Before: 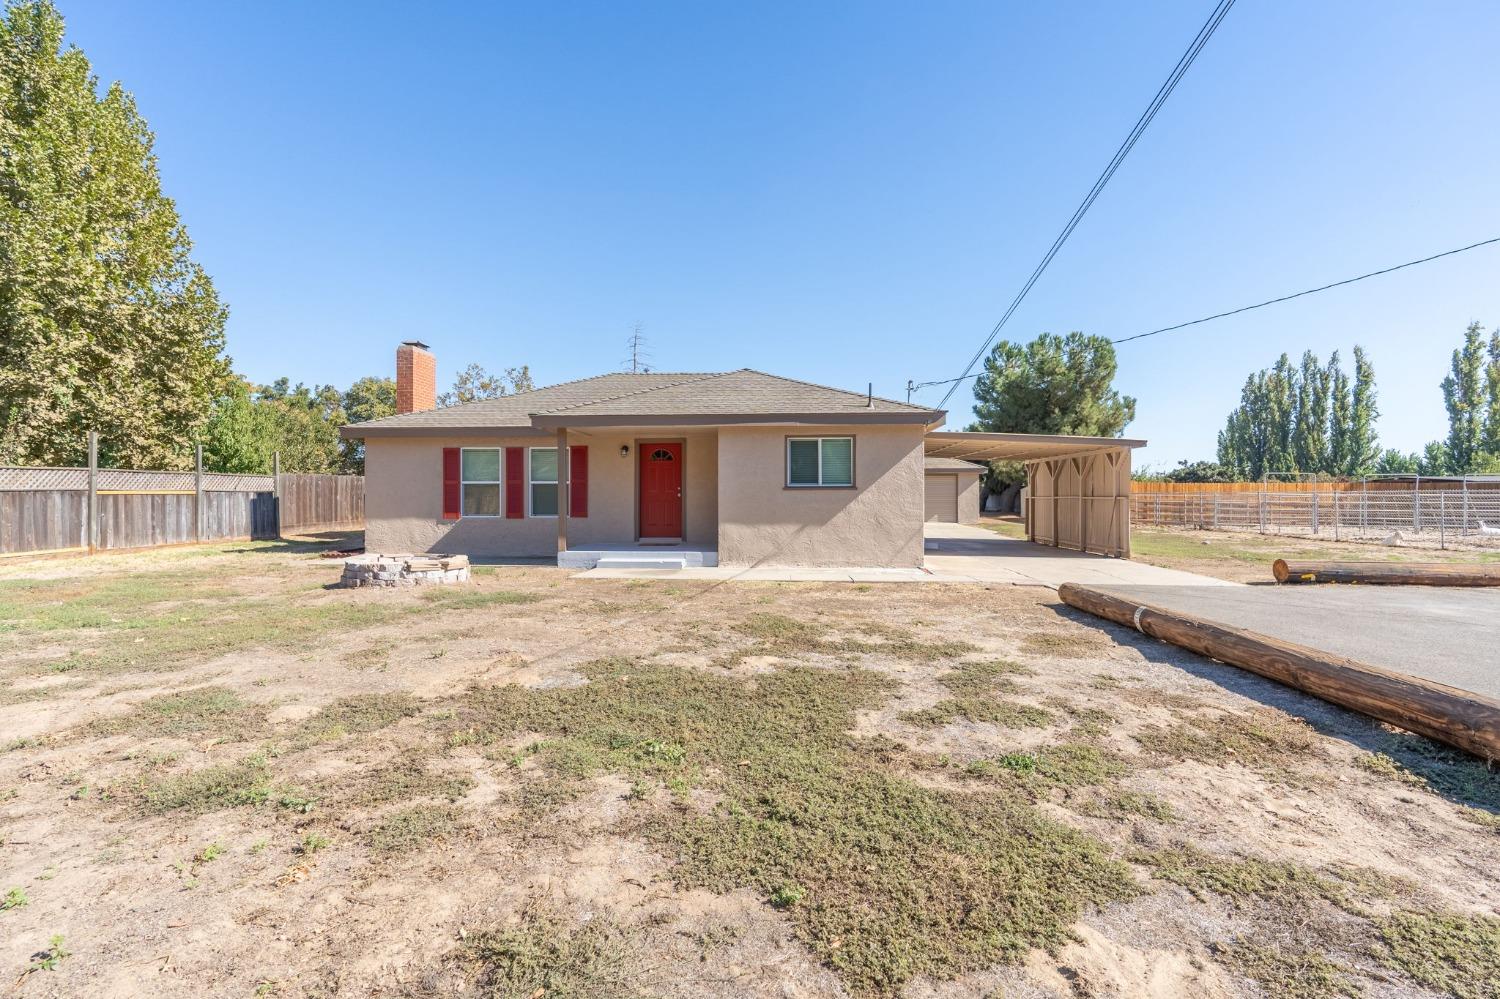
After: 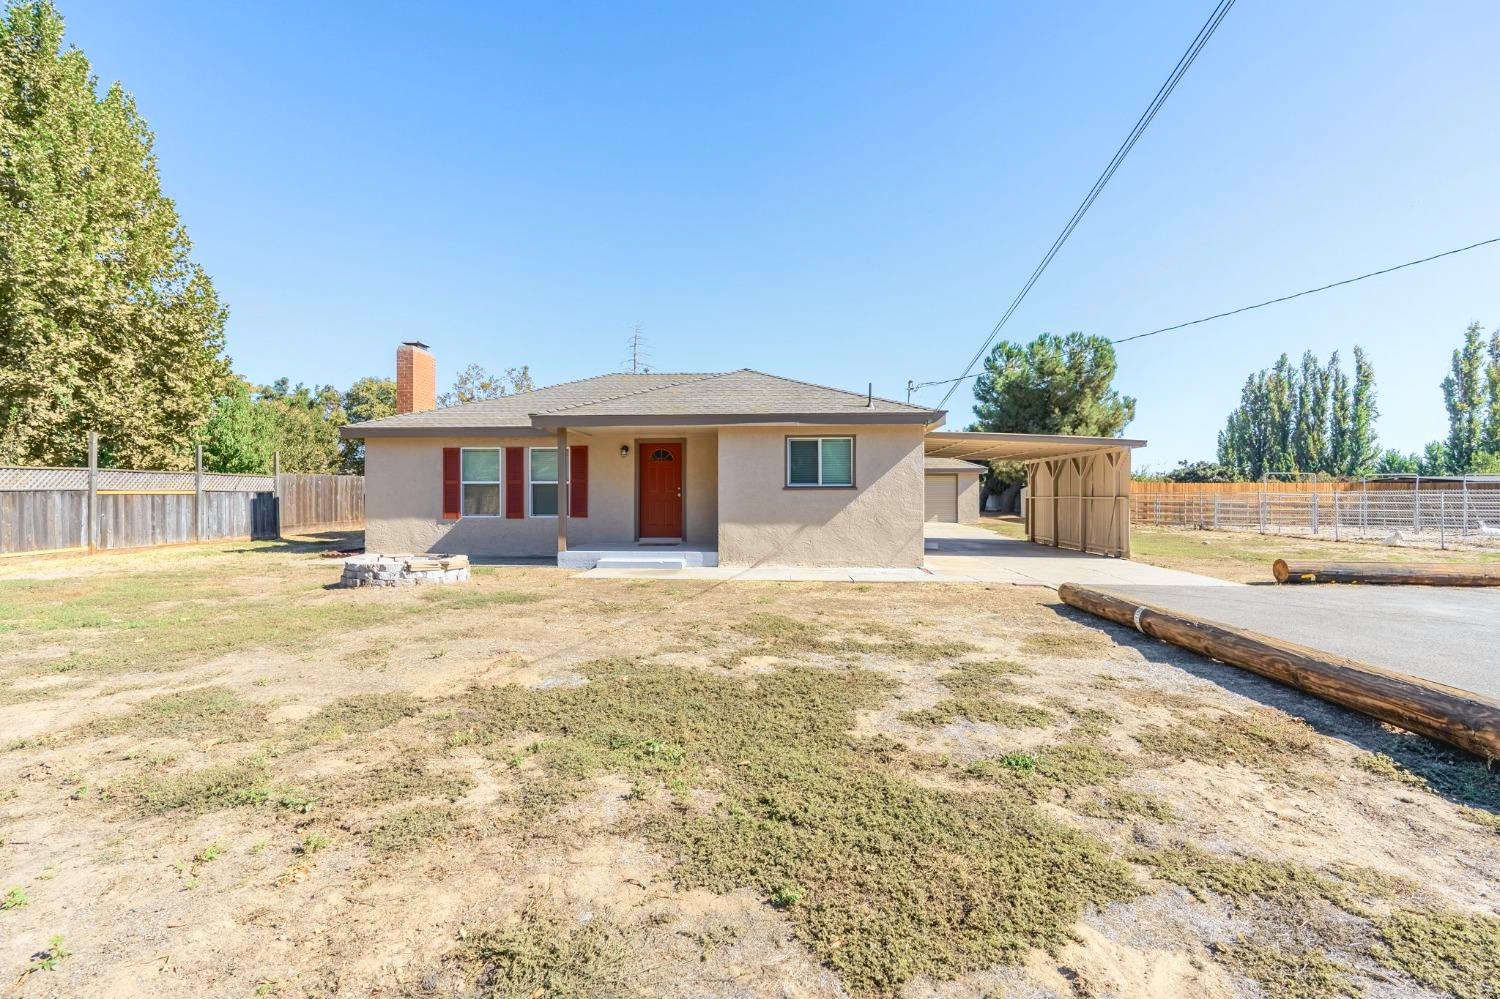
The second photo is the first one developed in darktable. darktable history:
tone curve: curves: ch0 [(0, 0.046) (0.037, 0.056) (0.176, 0.162) (0.33, 0.331) (0.432, 0.475) (0.601, 0.665) (0.843, 0.876) (1, 1)]; ch1 [(0, 0) (0.339, 0.349) (0.445, 0.42) (0.476, 0.47) (0.497, 0.492) (0.523, 0.514) (0.557, 0.558) (0.632, 0.615) (0.728, 0.746) (1, 1)]; ch2 [(0, 0) (0.327, 0.324) (0.417, 0.44) (0.46, 0.453) (0.502, 0.495) (0.526, 0.52) (0.54, 0.55) (0.606, 0.626) (0.745, 0.704) (1, 1)], color space Lab, independent channels, preserve colors none
